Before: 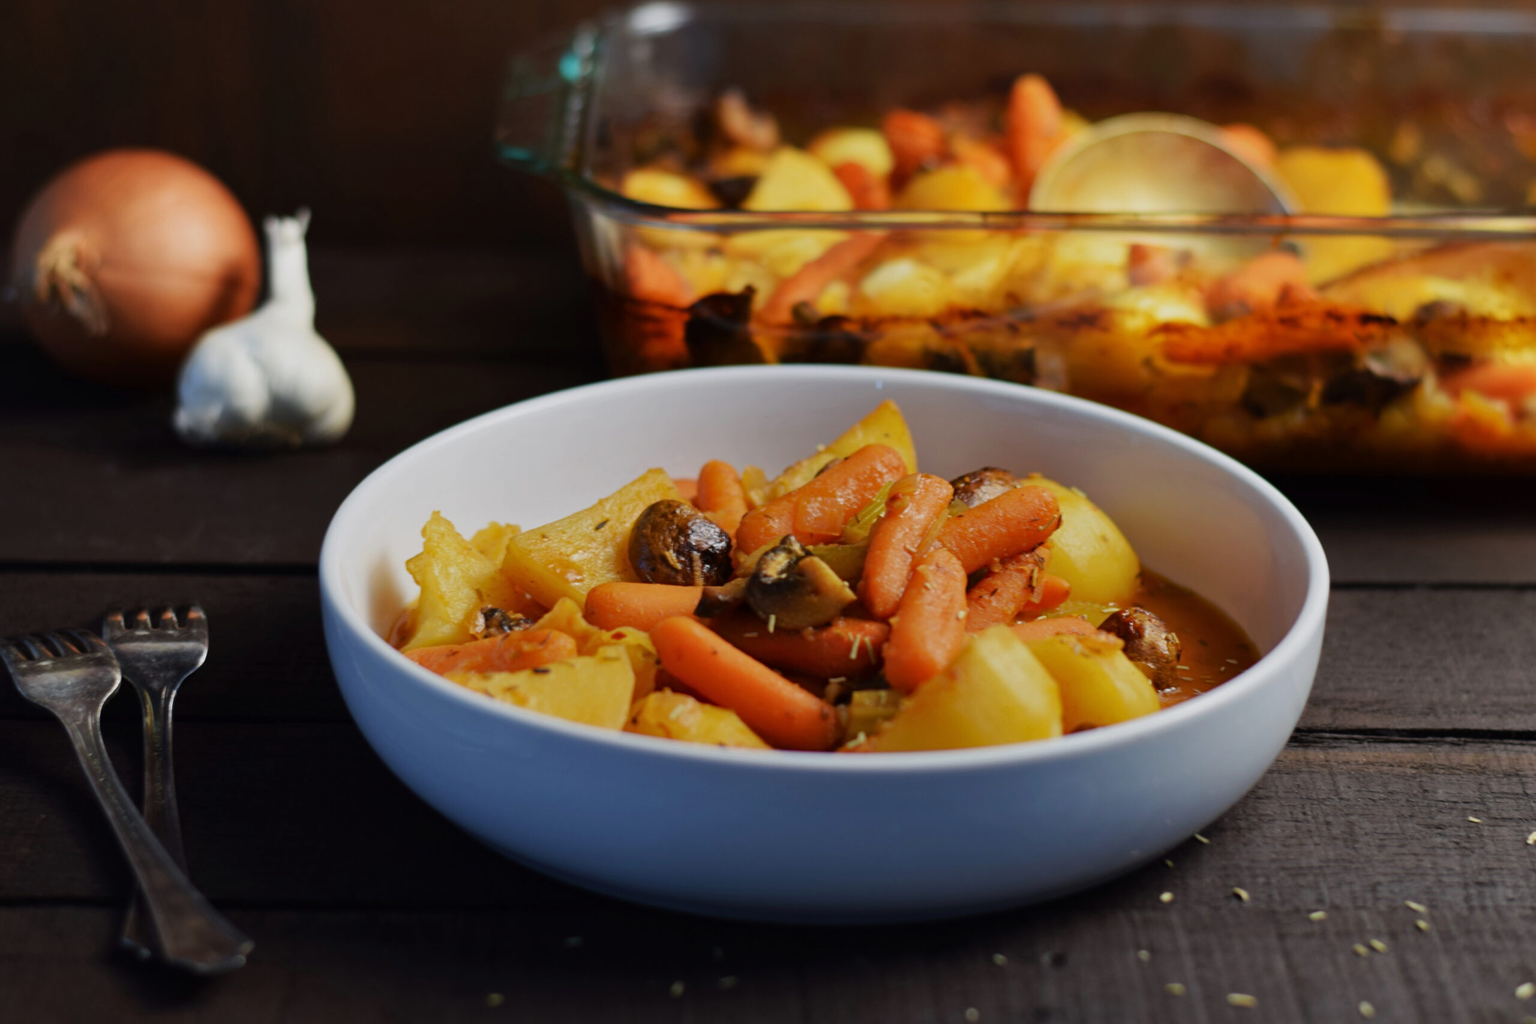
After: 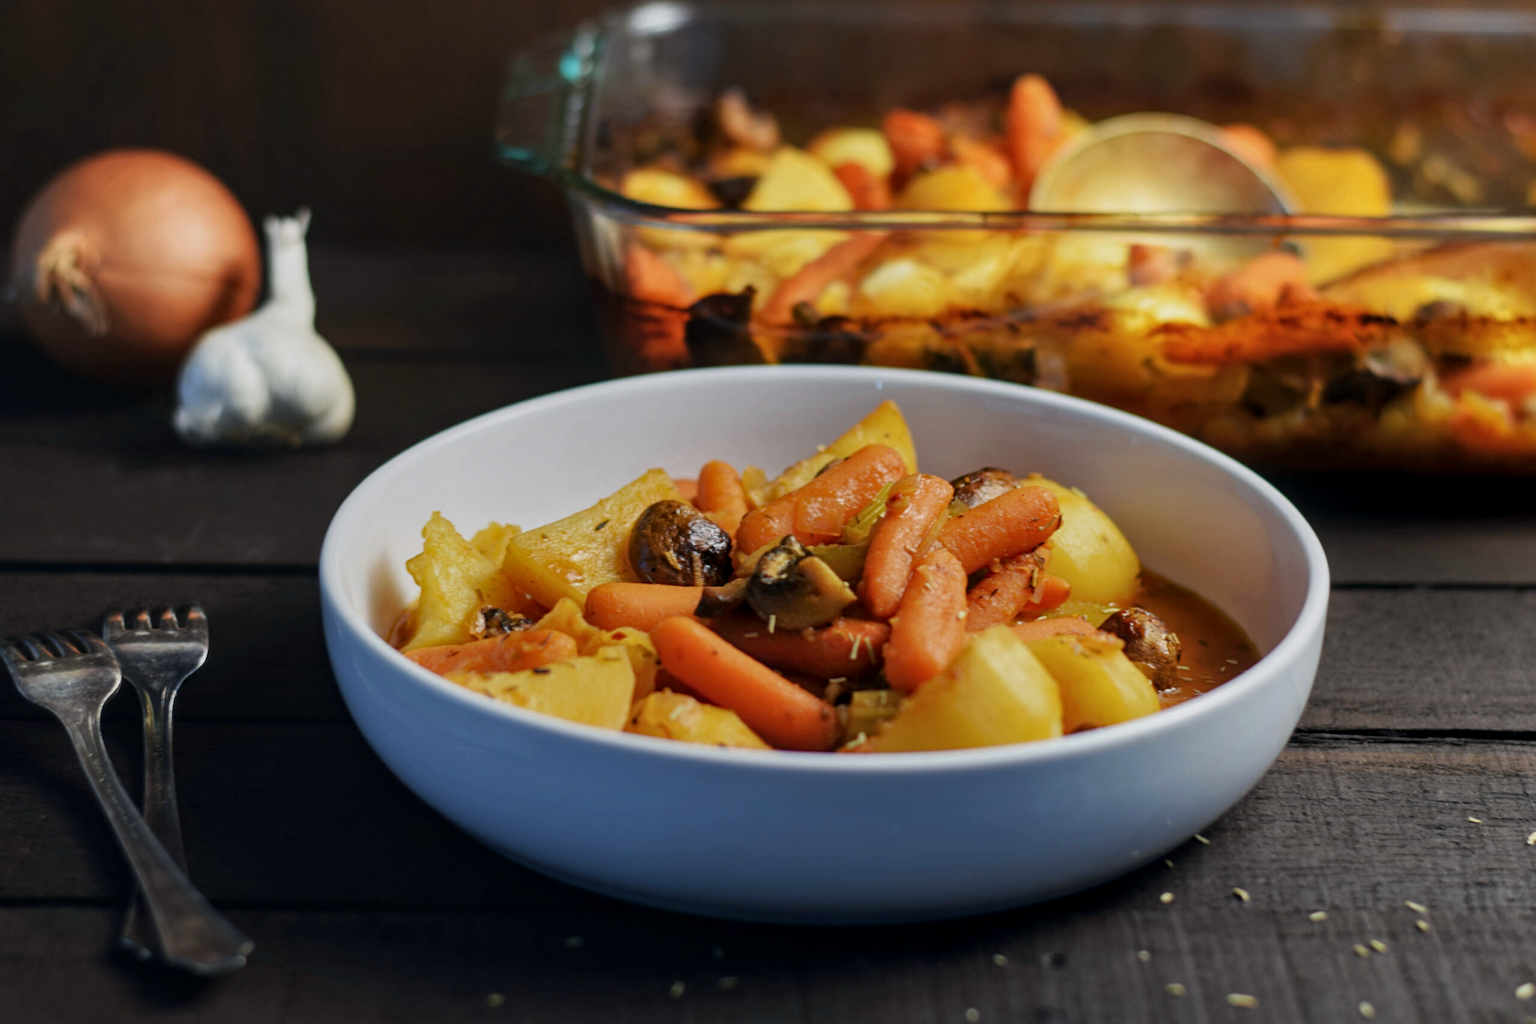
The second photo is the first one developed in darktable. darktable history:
local contrast: on, module defaults
color balance: mode lift, gamma, gain (sRGB), lift [1, 1, 1.022, 1.026]
